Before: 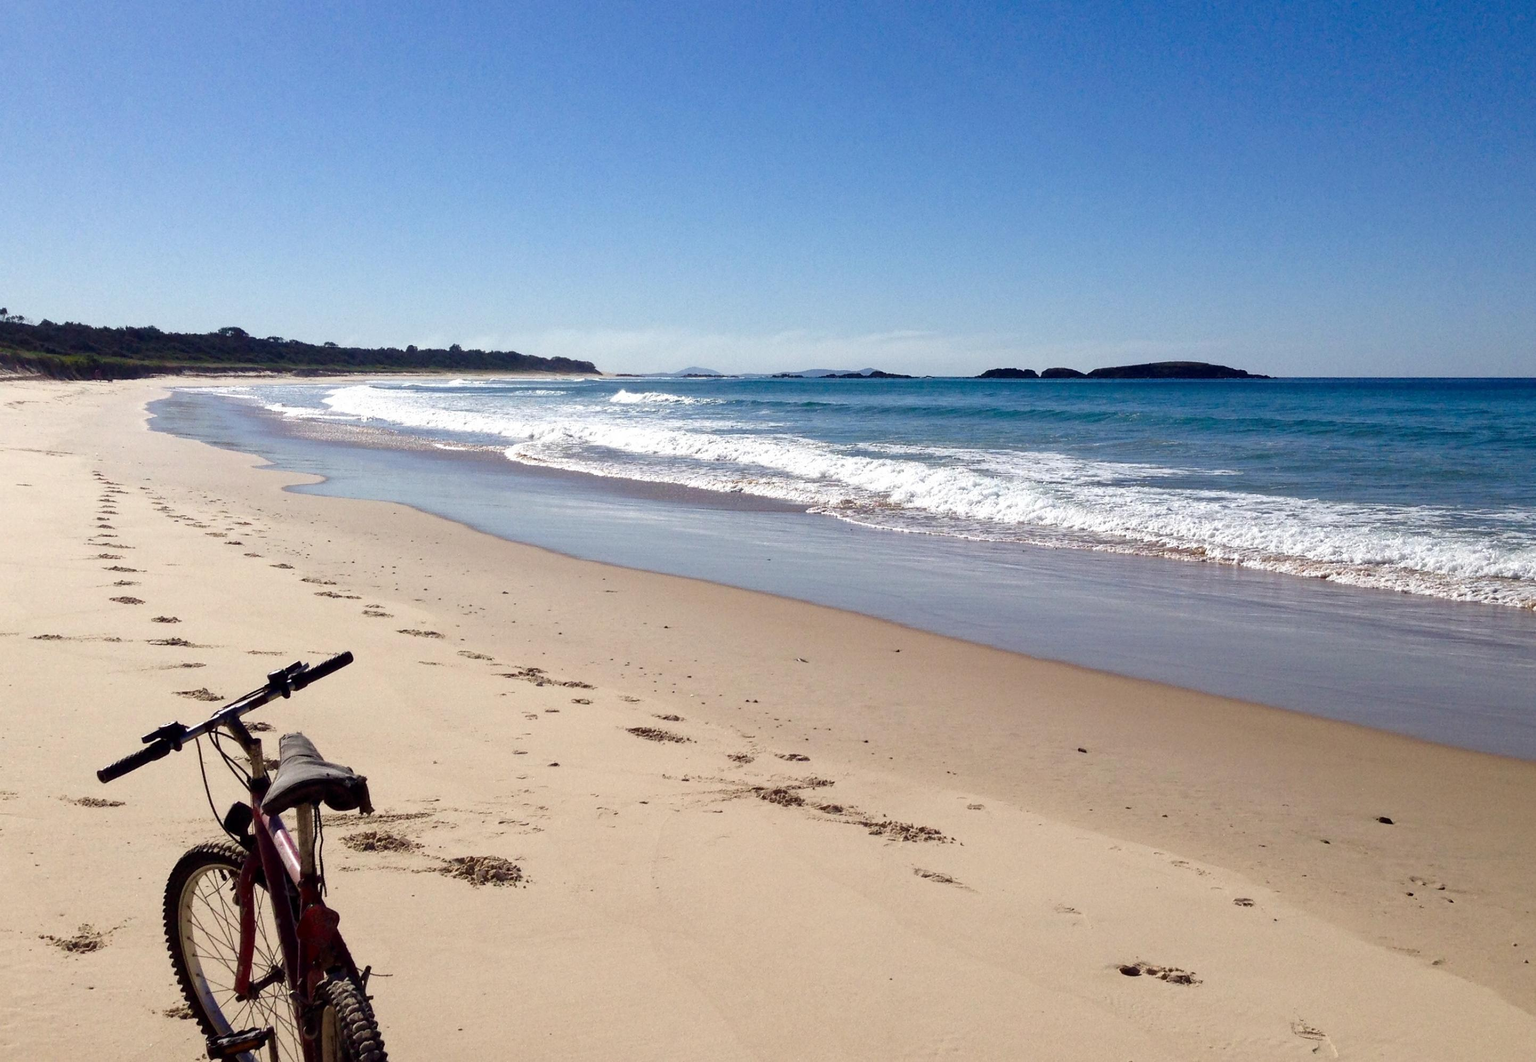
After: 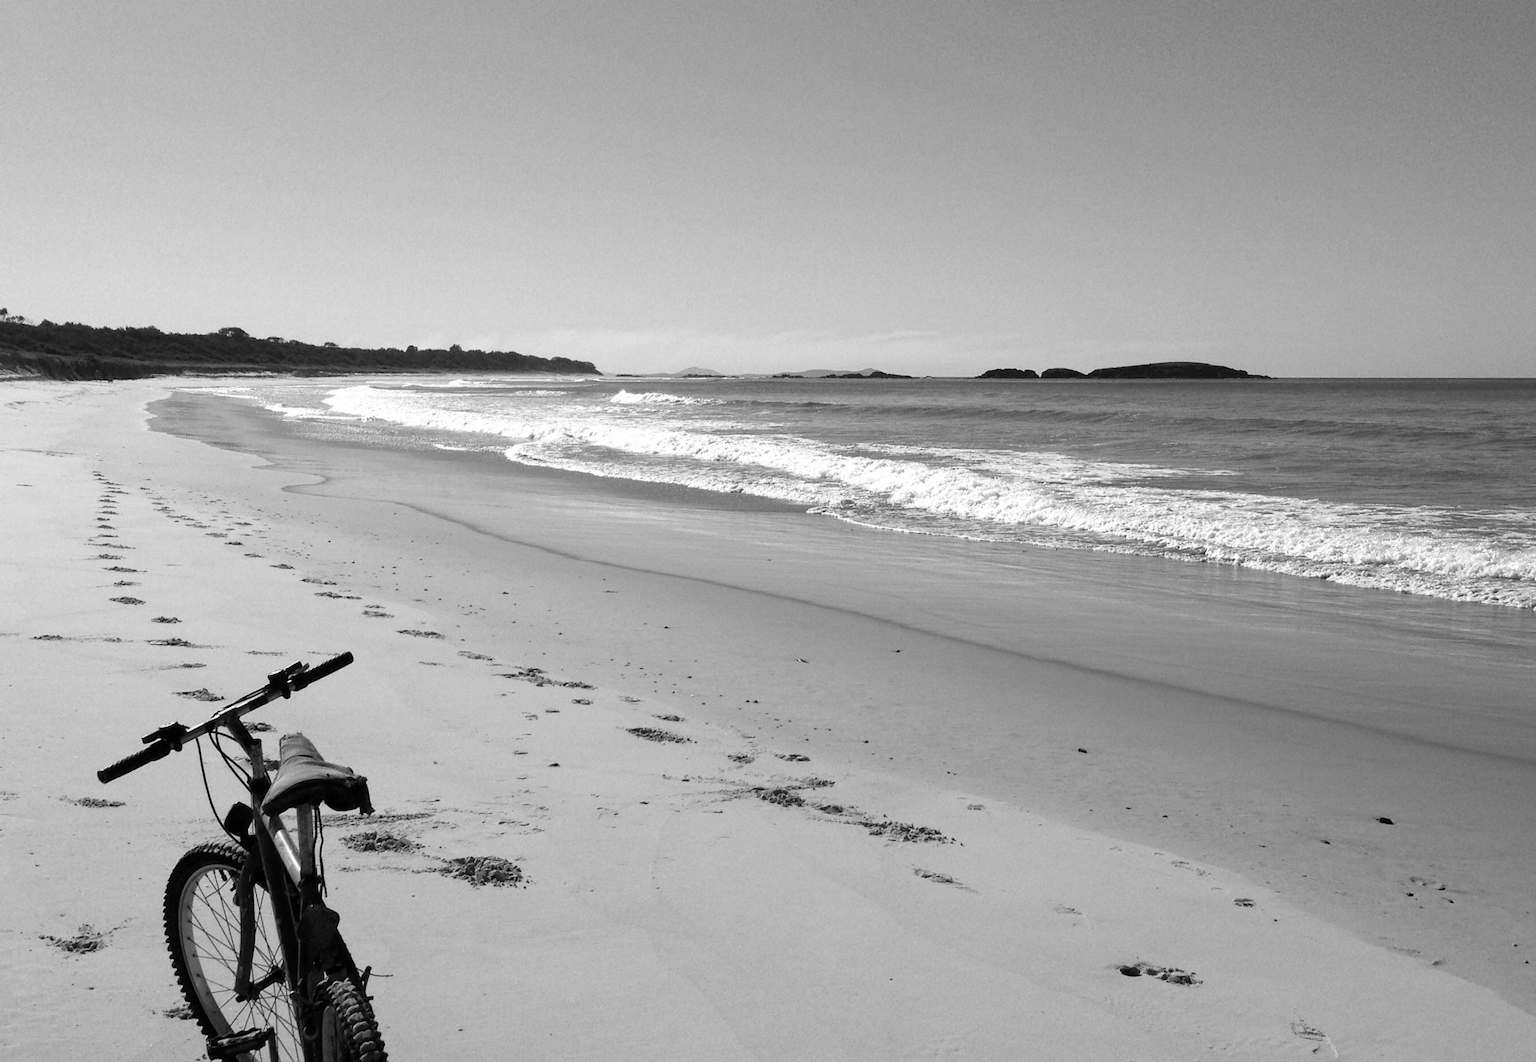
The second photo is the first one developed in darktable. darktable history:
color calibration: output gray [0.18, 0.41, 0.41, 0], illuminant F (fluorescent), F source F9 (Cool White Deluxe 4150 K) – high CRI, x 0.374, y 0.373, temperature 4159.32 K
